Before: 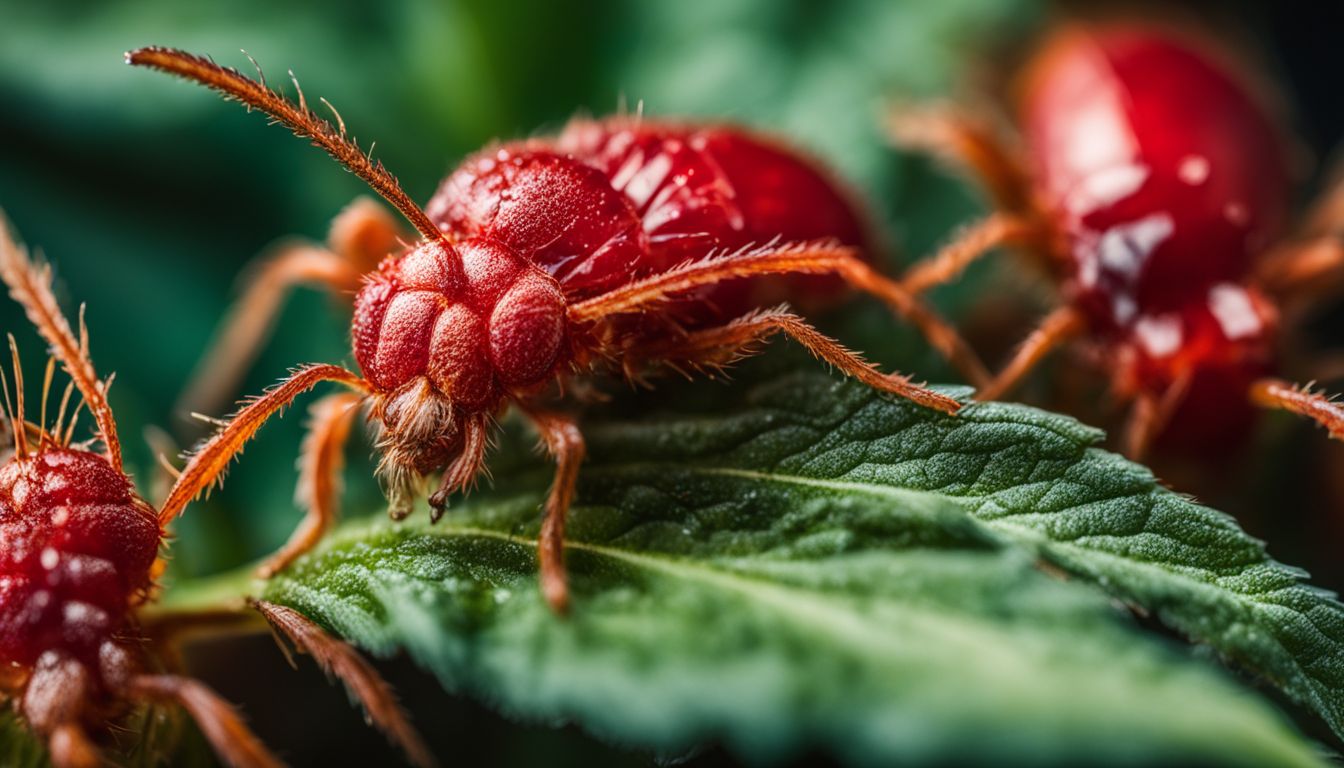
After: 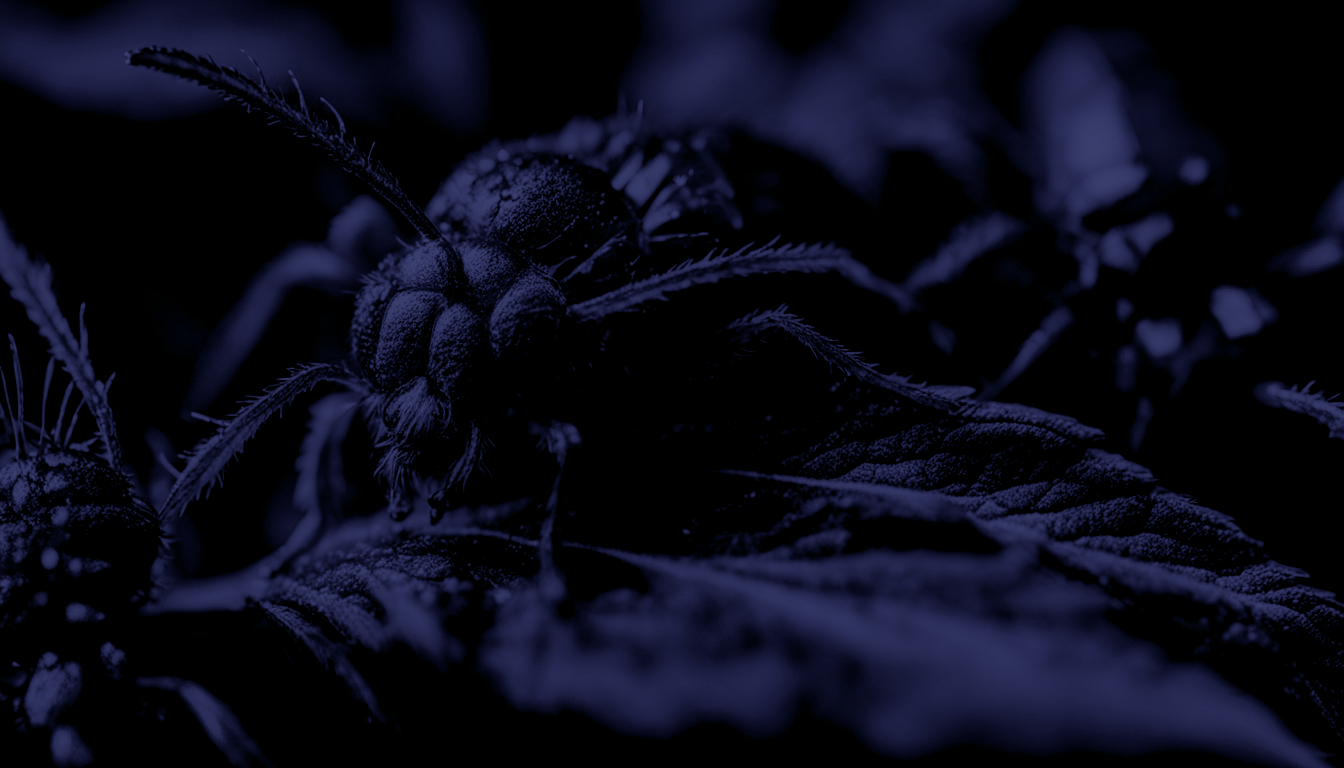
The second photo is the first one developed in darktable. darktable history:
white balance: red 0.988, blue 1.017
contrast brightness saturation: contrast 0.21, brightness -0.11, saturation 0.21
shadows and highlights: low approximation 0.01, soften with gaussian
colorize: hue 90°, saturation 19%, lightness 1.59%, version 1
split-toning: shadows › hue 242.67°, shadows › saturation 0.733, highlights › hue 45.33°, highlights › saturation 0.667, balance -53.304, compress 21.15%
